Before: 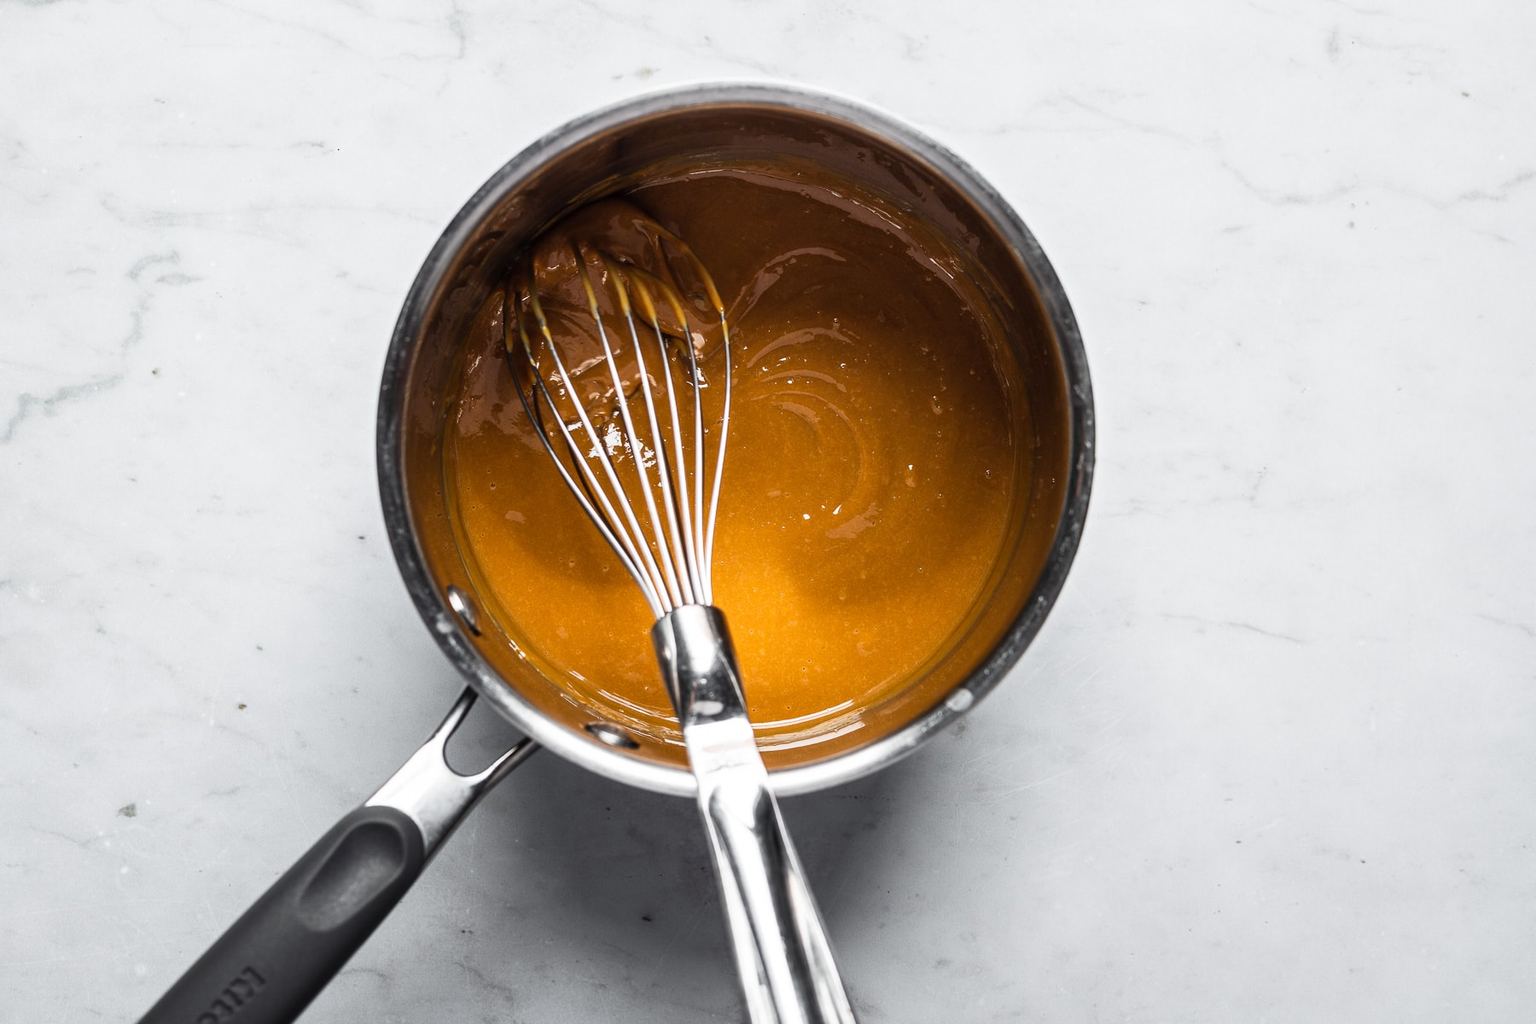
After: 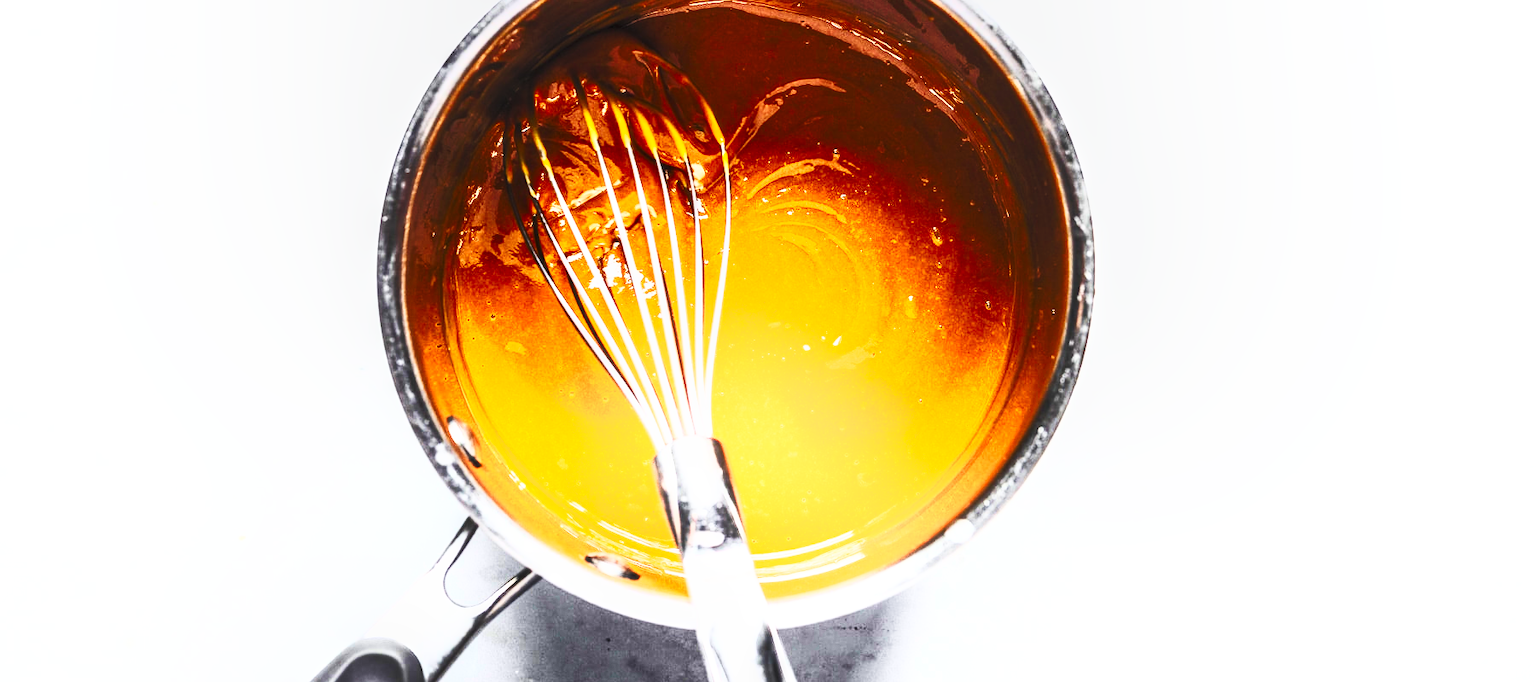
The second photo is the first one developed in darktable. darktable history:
contrast brightness saturation: contrast 0.827, brightness 0.592, saturation 0.574
crop: top 16.575%, bottom 16.746%
base curve: curves: ch0 [(0, 0) (0.036, 0.037) (0.121, 0.228) (0.46, 0.76) (0.859, 0.983) (1, 1)], preserve colors none
local contrast: on, module defaults
shadows and highlights: highlights 72.63, soften with gaussian
